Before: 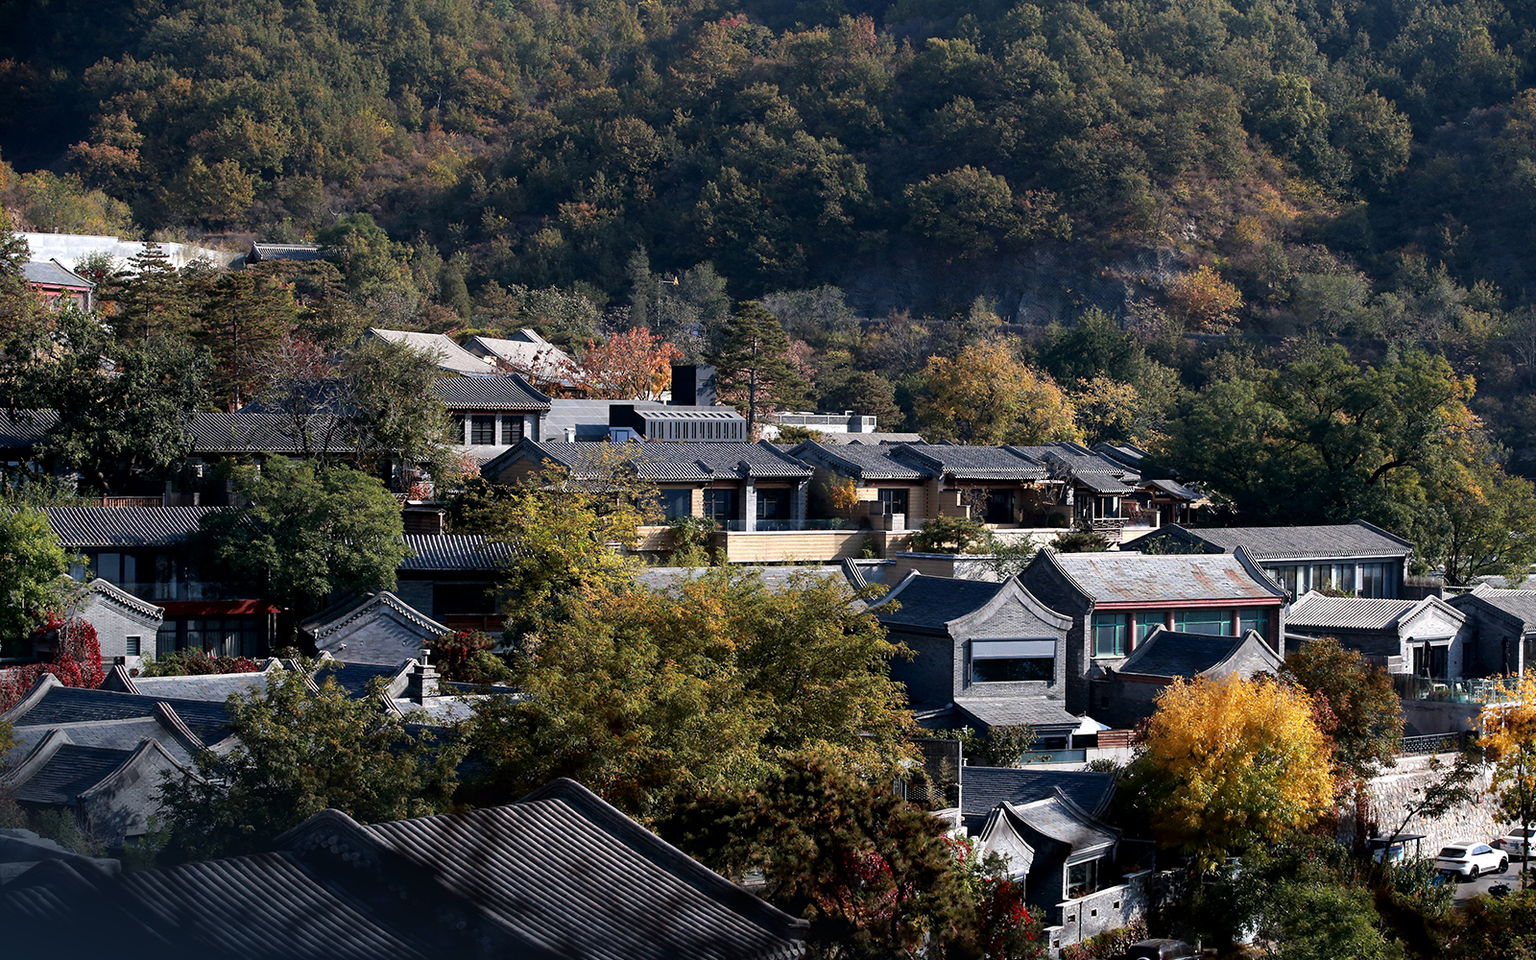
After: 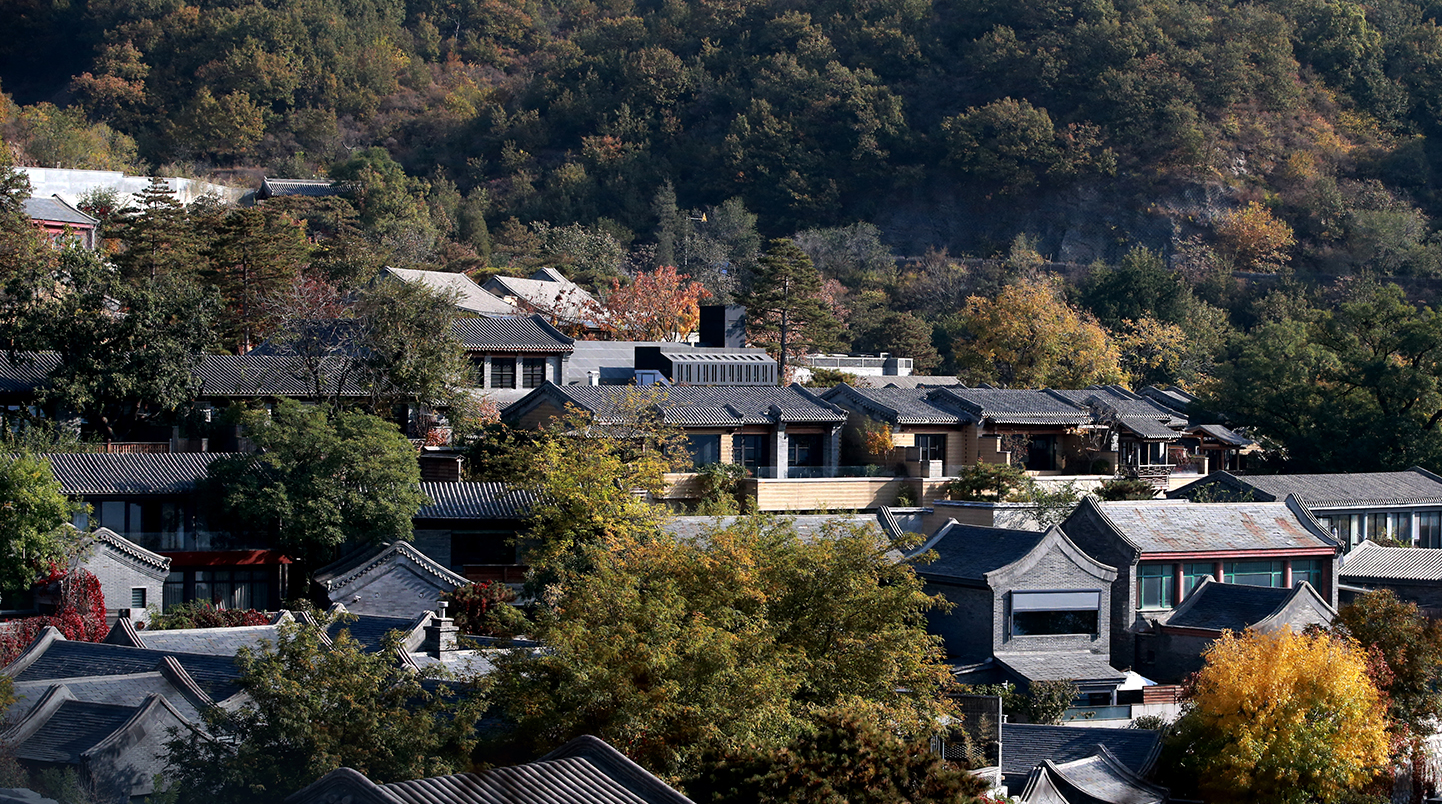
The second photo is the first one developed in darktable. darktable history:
crop: top 7.541%, right 9.869%, bottom 11.982%
